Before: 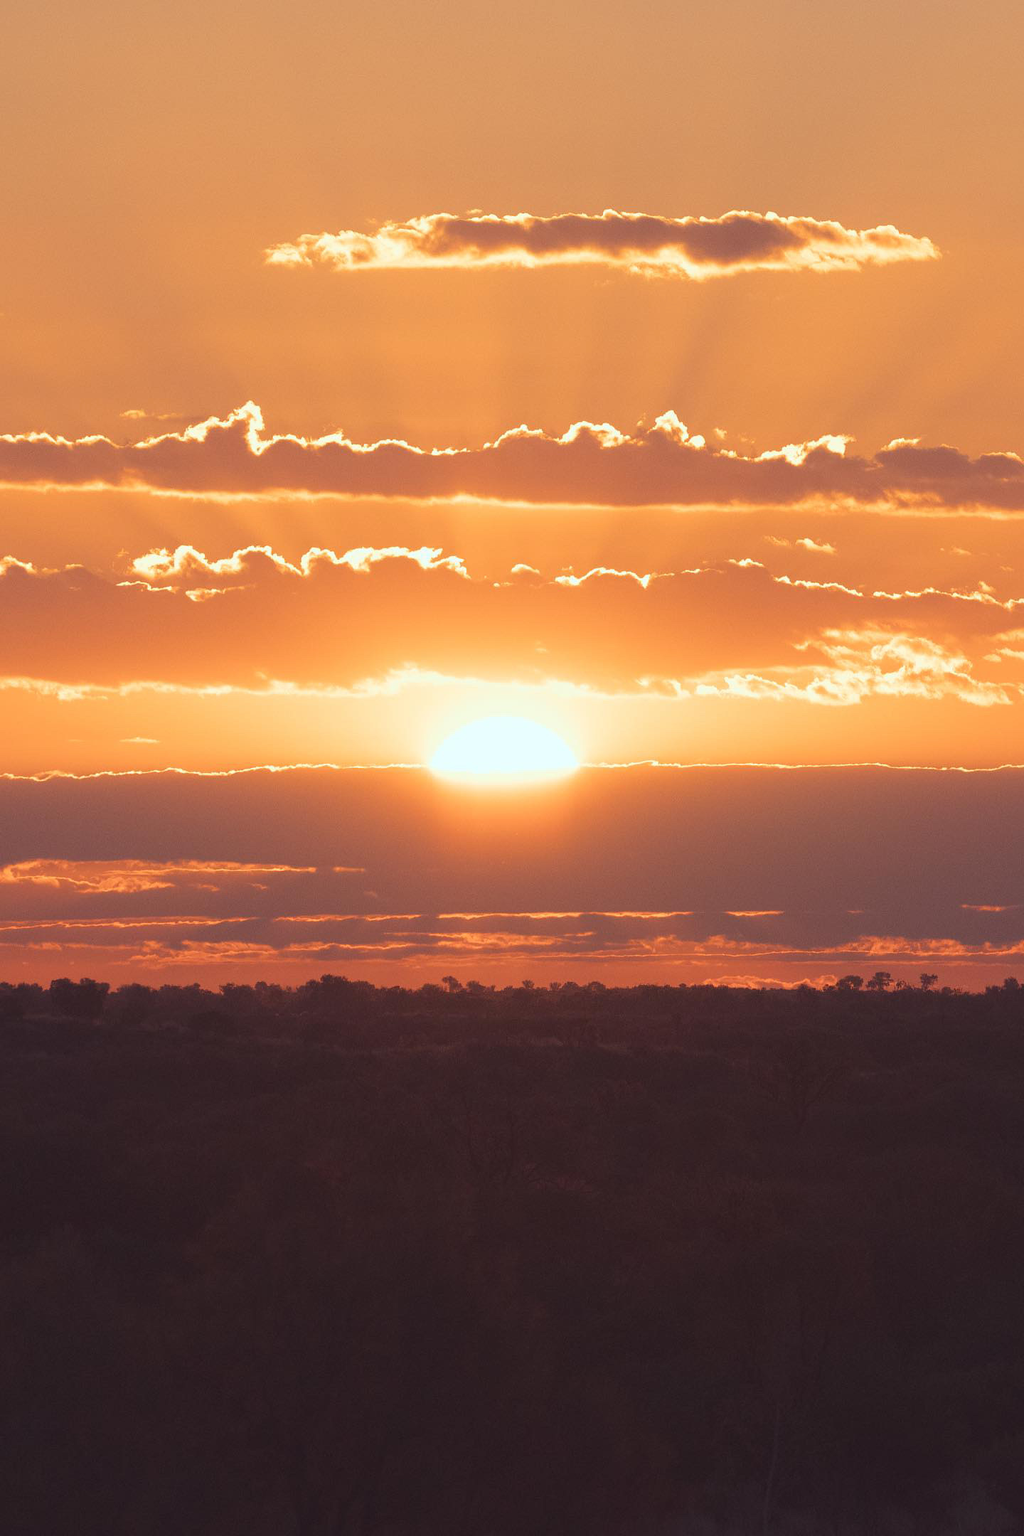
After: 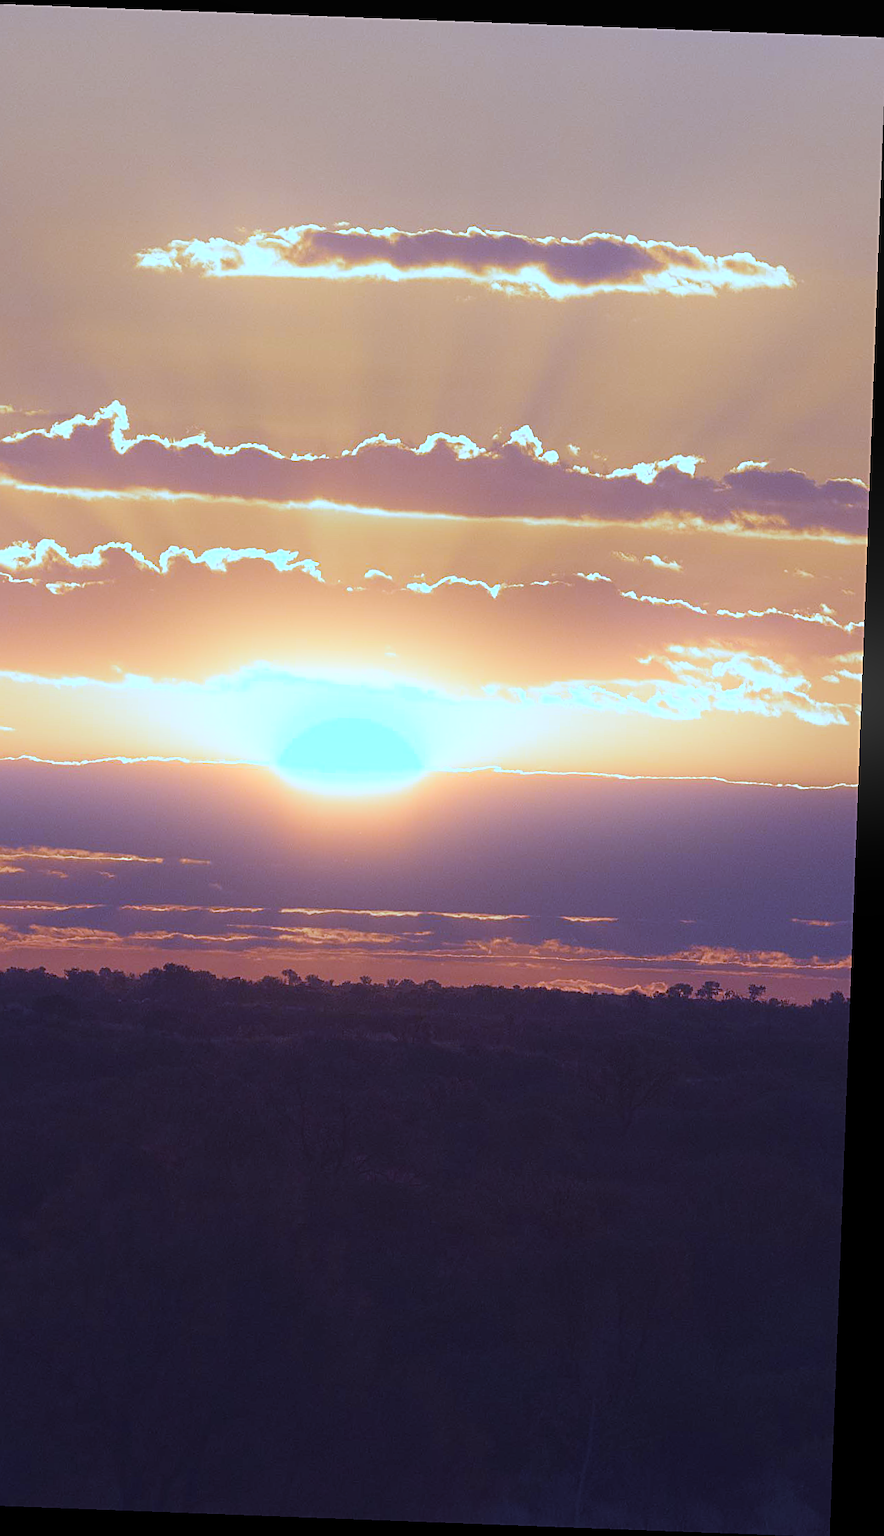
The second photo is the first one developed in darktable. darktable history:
rotate and perspective: rotation 2.17°, automatic cropping off
color balance: contrast 10%
sharpen: on, module defaults
bloom: on, module defaults
white balance: red 0.766, blue 1.537
crop: left 16.145%
